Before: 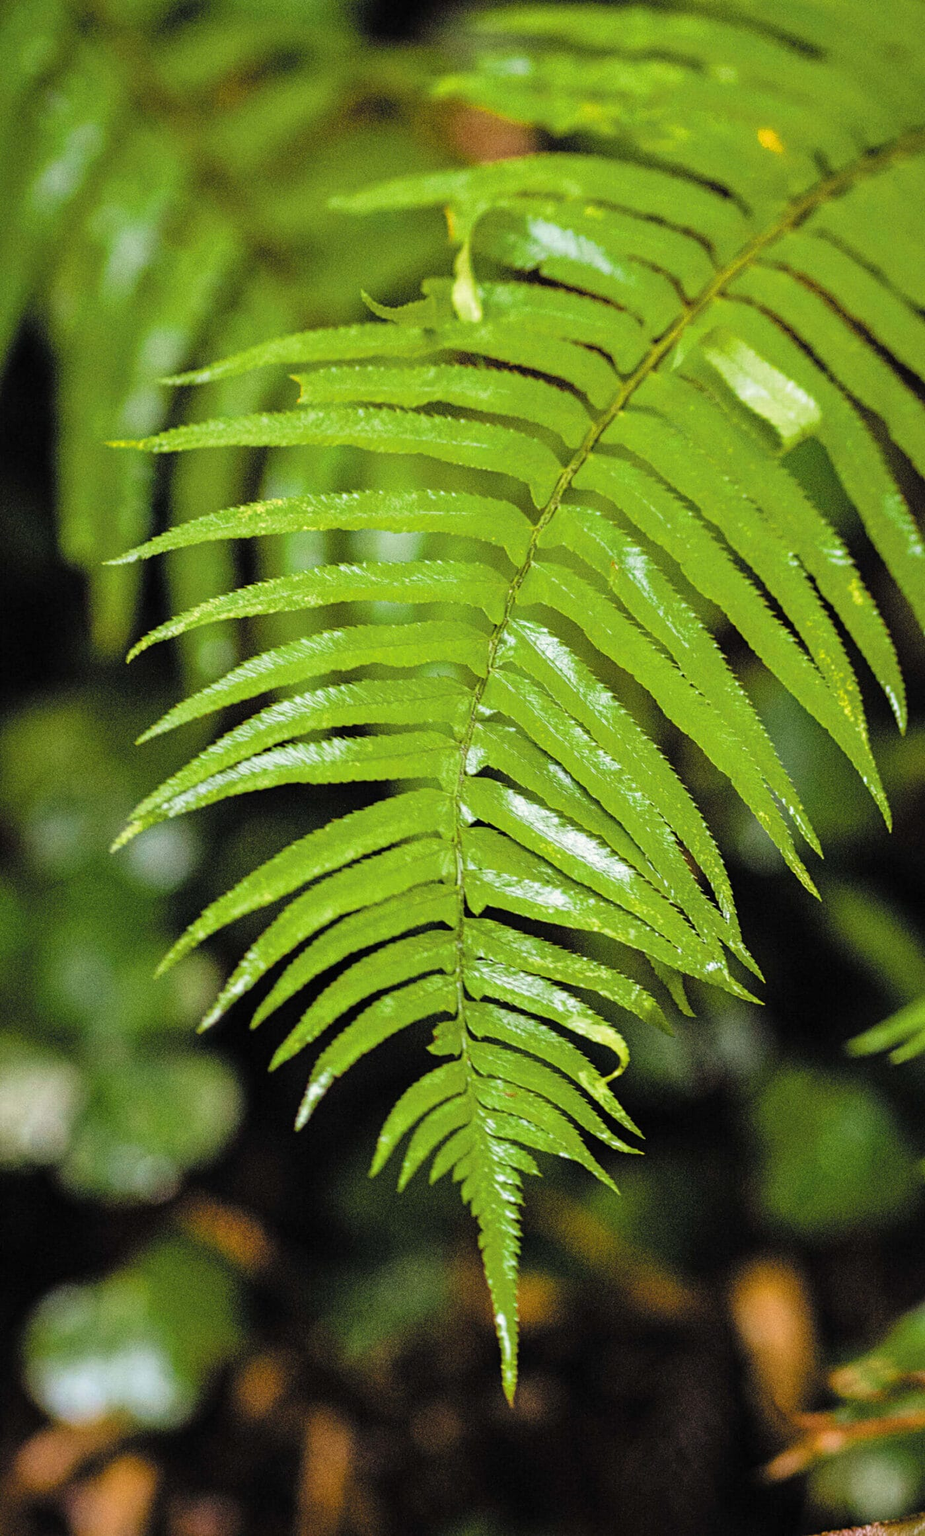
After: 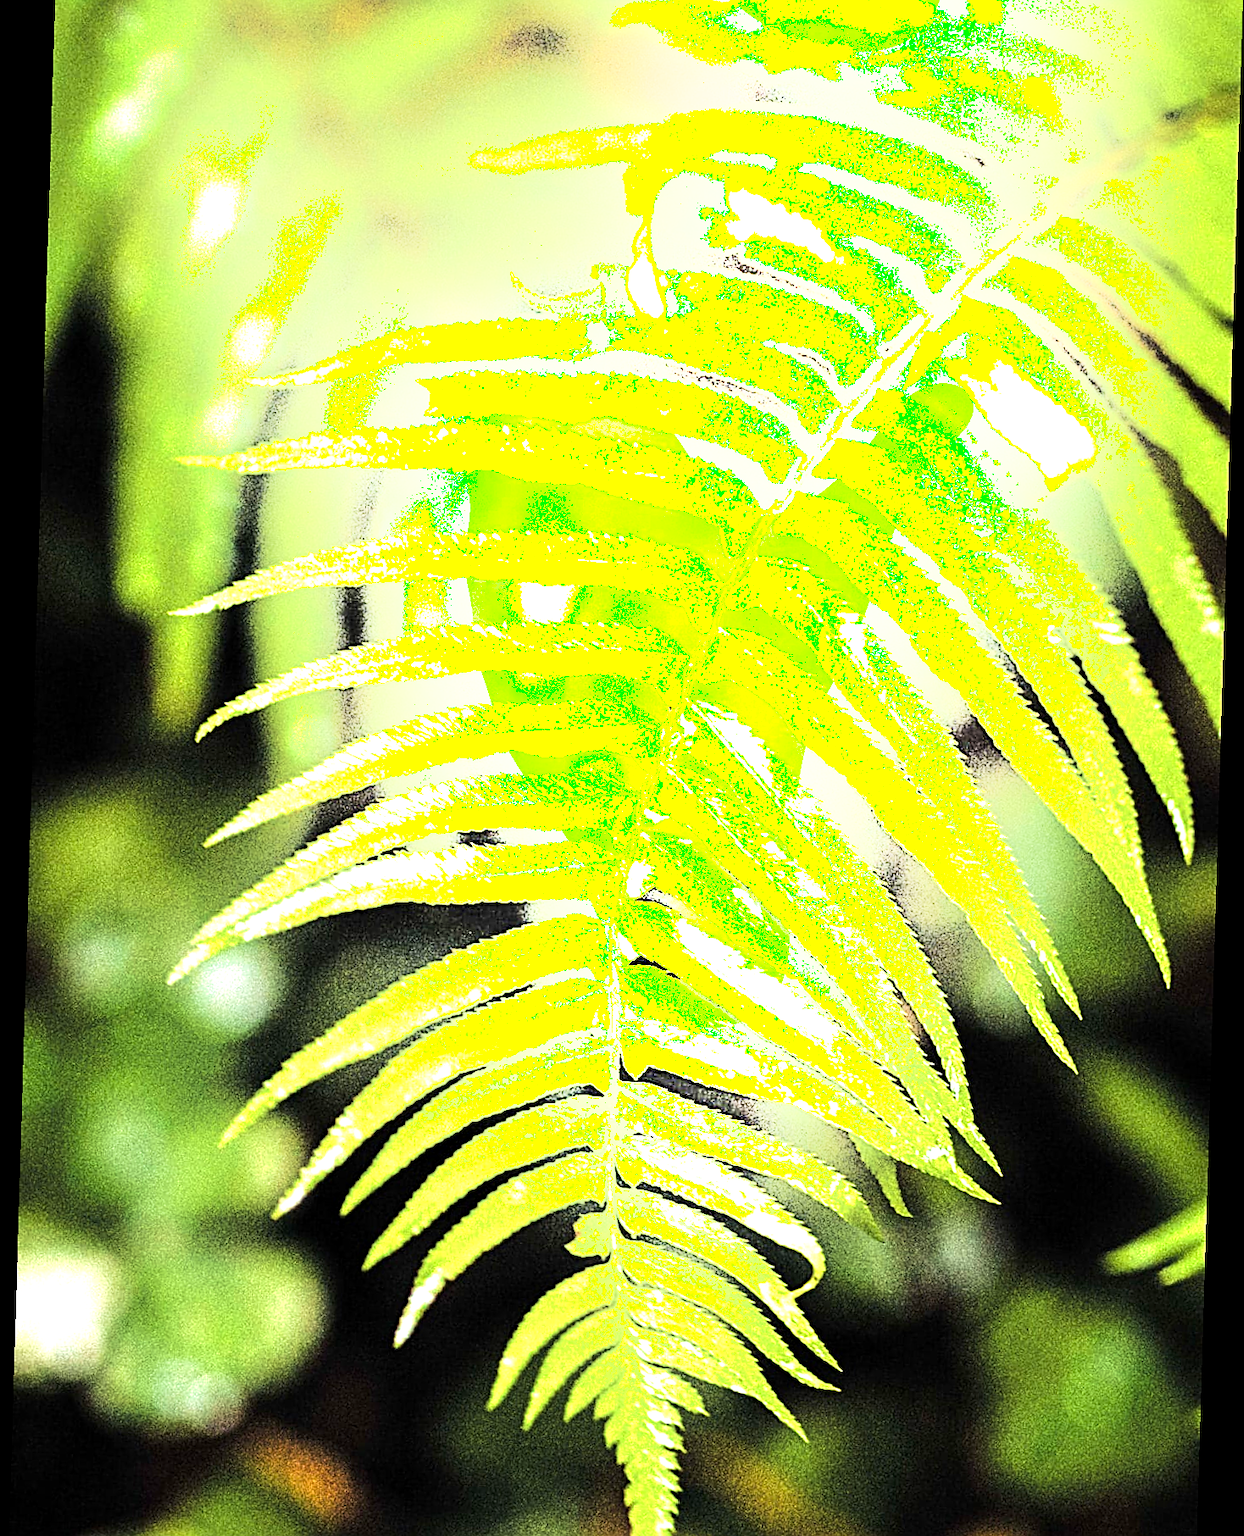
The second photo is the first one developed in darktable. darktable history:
tone equalizer: -8 EV -0.75 EV, -7 EV -0.7 EV, -6 EV -0.6 EV, -5 EV -0.4 EV, -3 EV 0.4 EV, -2 EV 0.6 EV, -1 EV 0.7 EV, +0 EV 0.75 EV, edges refinement/feathering 500, mask exposure compensation -1.57 EV, preserve details no
crop: top 5.667%, bottom 17.637%
velvia: on, module defaults
shadows and highlights: shadows -21.3, highlights 100, soften with gaussian
rotate and perspective: rotation 1.72°, automatic cropping off
exposure: black level correction 0.001, exposure 1 EV, compensate highlight preservation false
sharpen: on, module defaults
